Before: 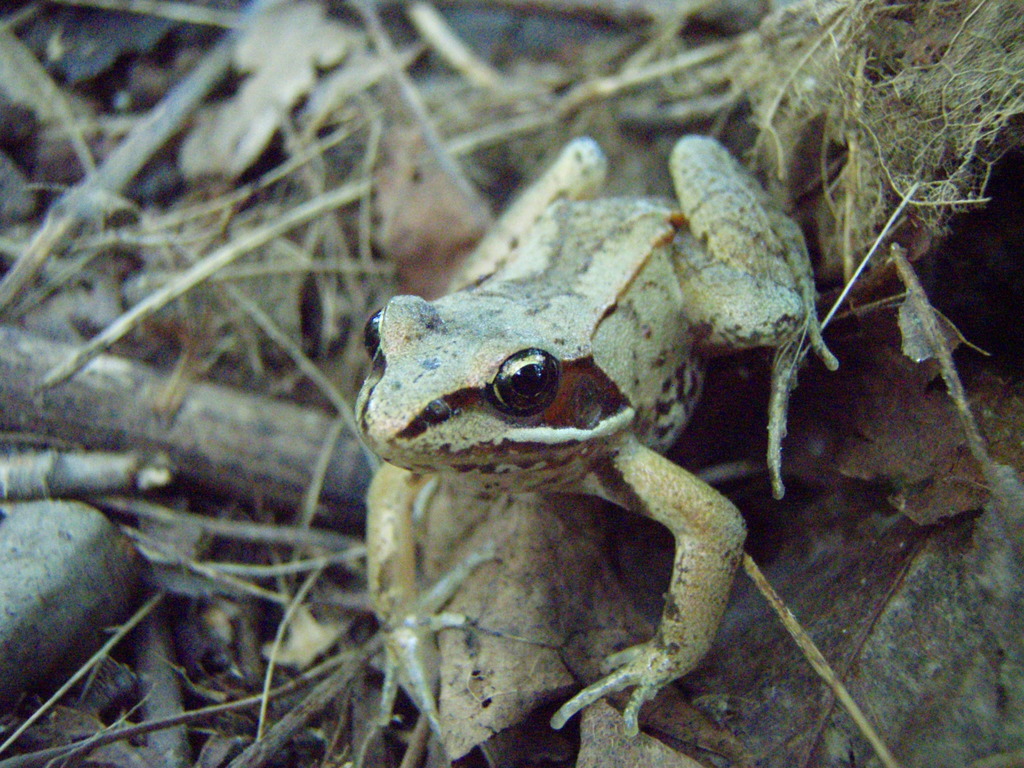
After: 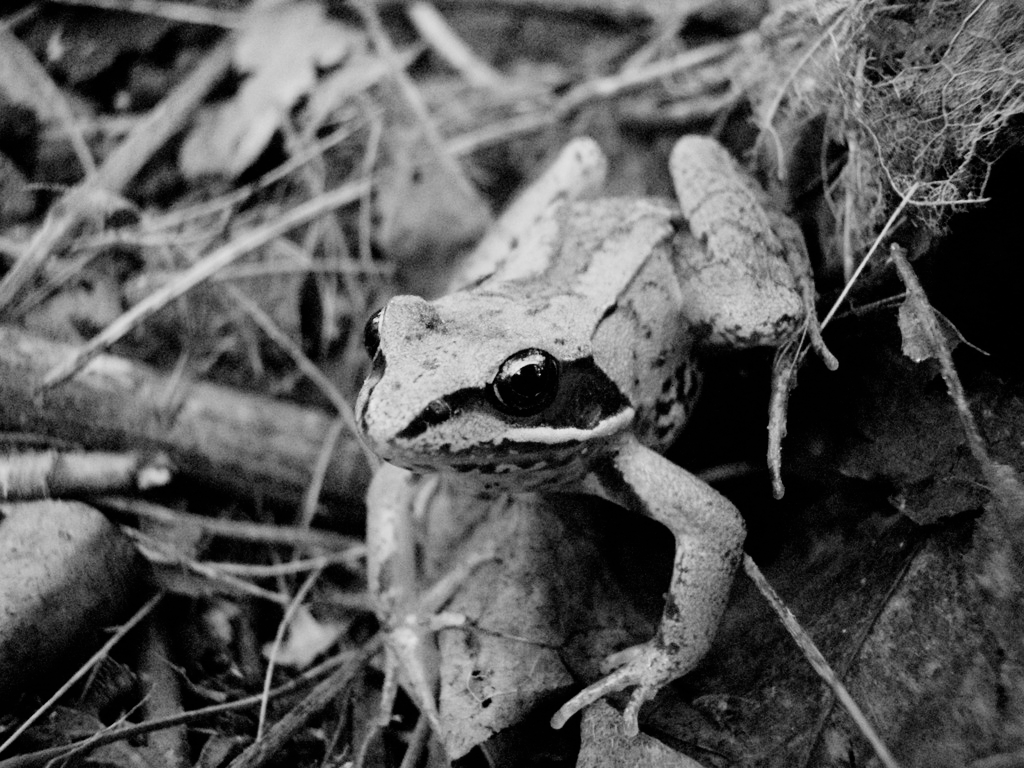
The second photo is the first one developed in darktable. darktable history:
filmic rgb: black relative exposure -5 EV, white relative exposure 3.5 EV, hardness 3.19, contrast 1.4, highlights saturation mix -50%
monochrome: a -6.99, b 35.61, size 1.4
